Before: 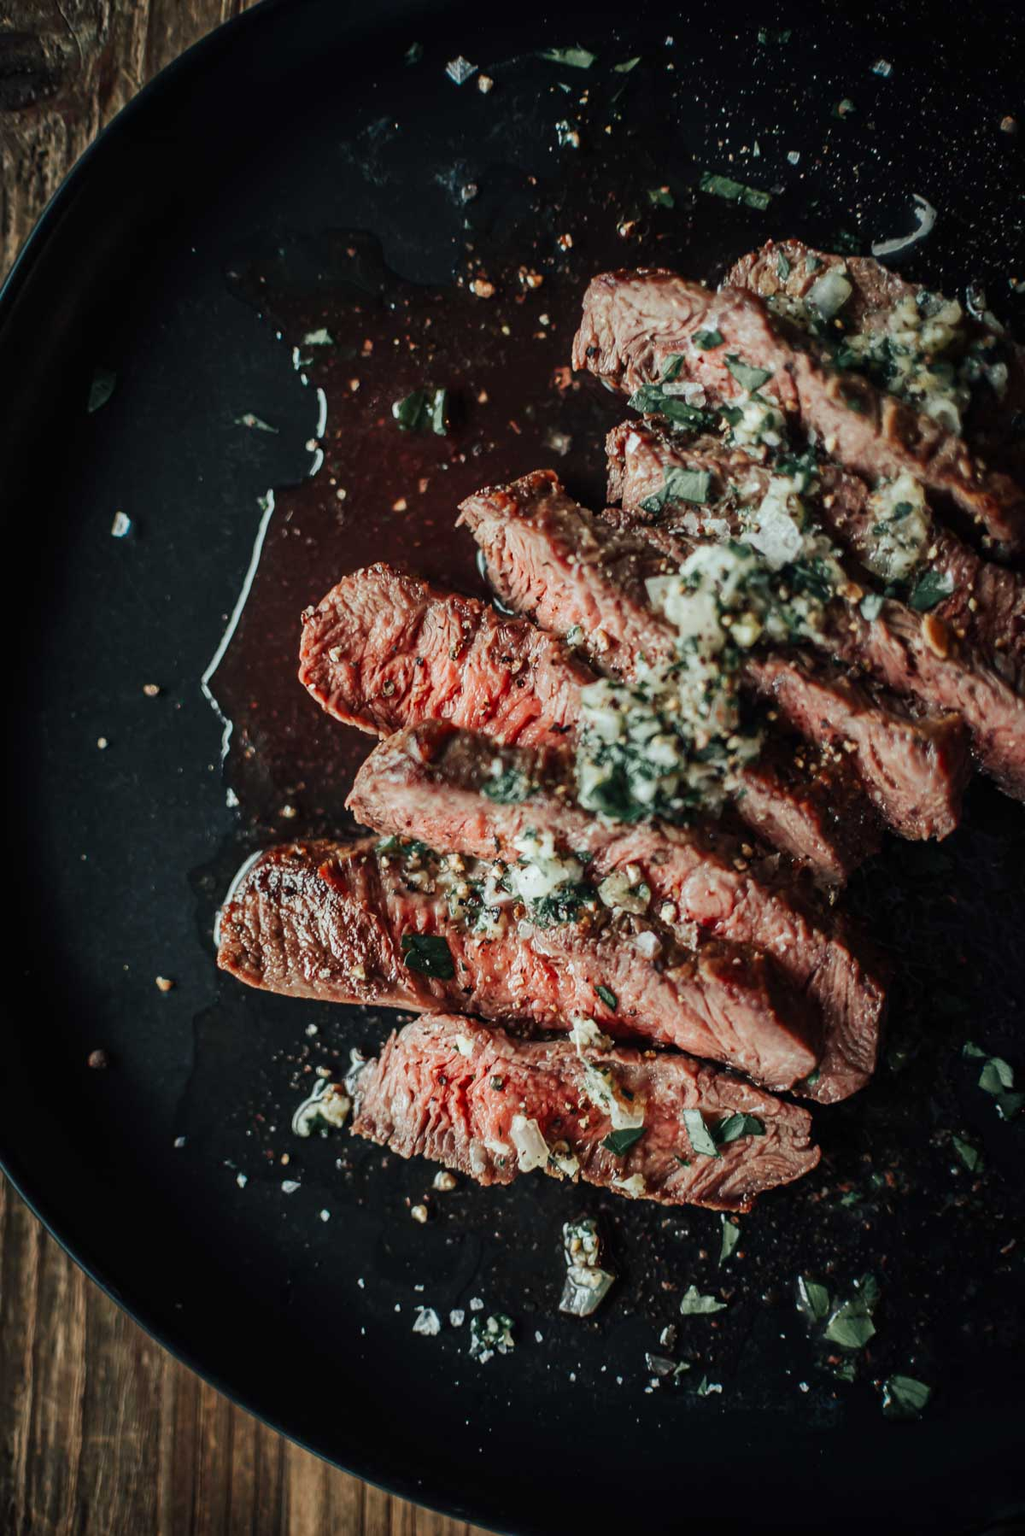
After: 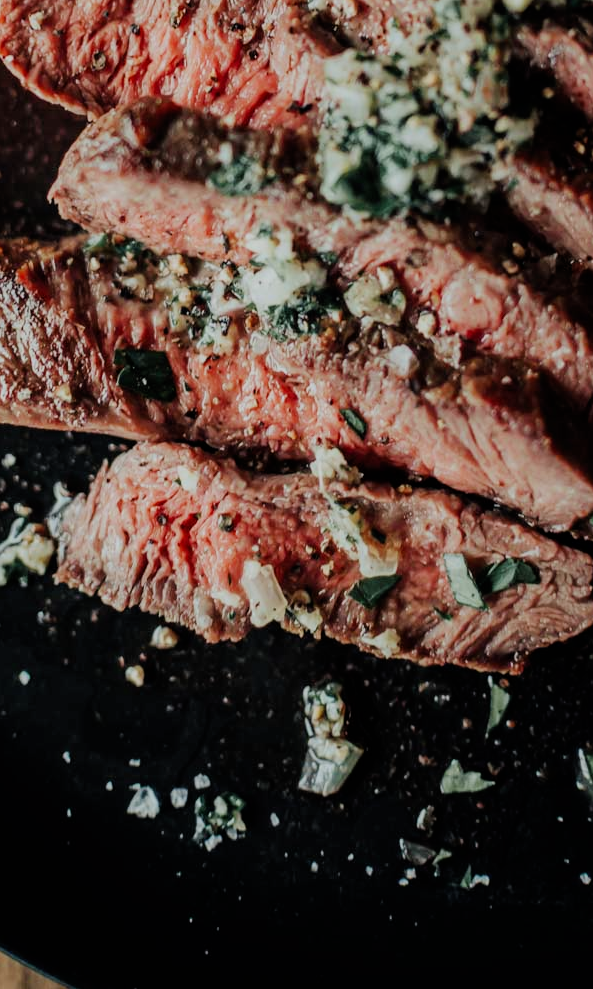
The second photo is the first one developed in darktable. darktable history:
filmic rgb: black relative exposure -7.65 EV, white relative exposure 4.56 EV, threshold 5.99 EV, hardness 3.61, iterations of high-quality reconstruction 0, enable highlight reconstruction true
crop: left 29.717%, top 41.458%, right 20.787%, bottom 3.494%
